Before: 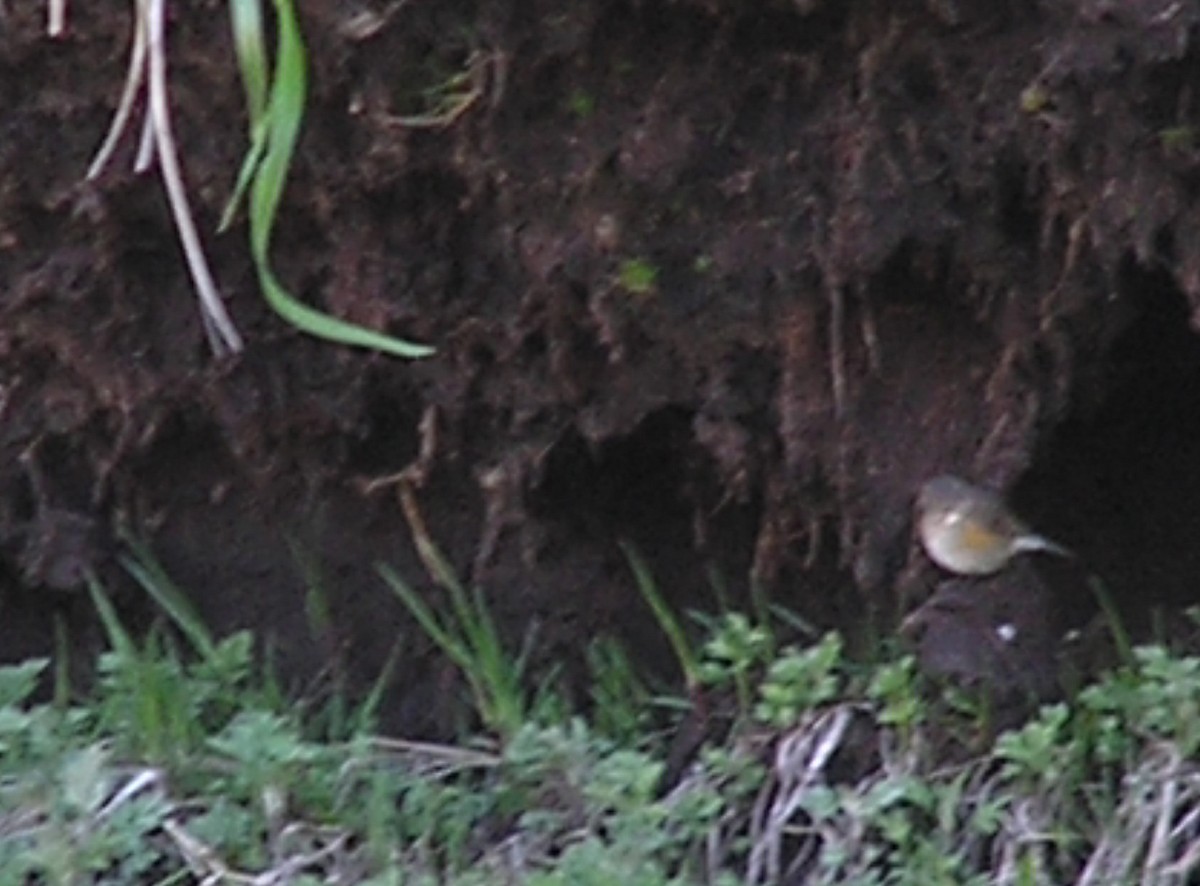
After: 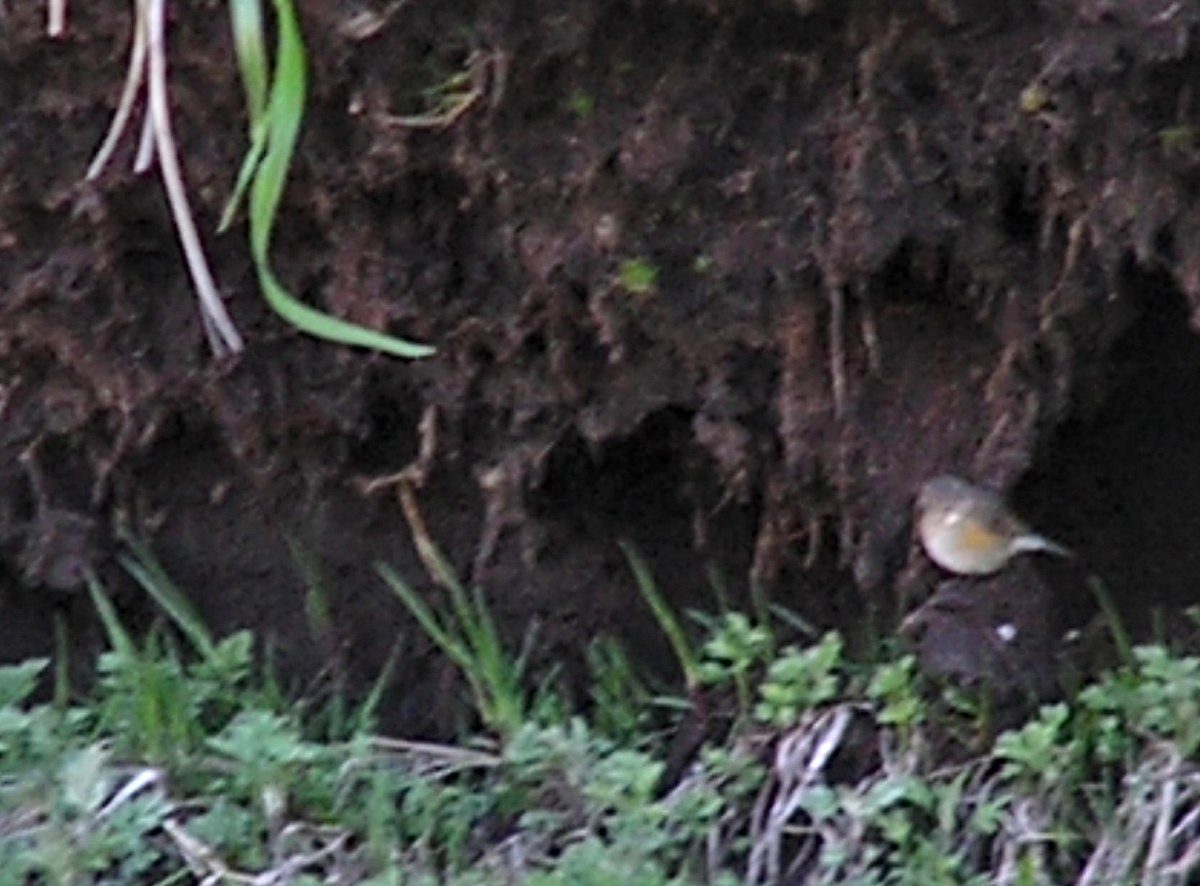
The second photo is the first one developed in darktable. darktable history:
local contrast: mode bilateral grid, contrast 25, coarseness 59, detail 152%, midtone range 0.2
contrast brightness saturation: contrast 0.038, saturation 0.157
